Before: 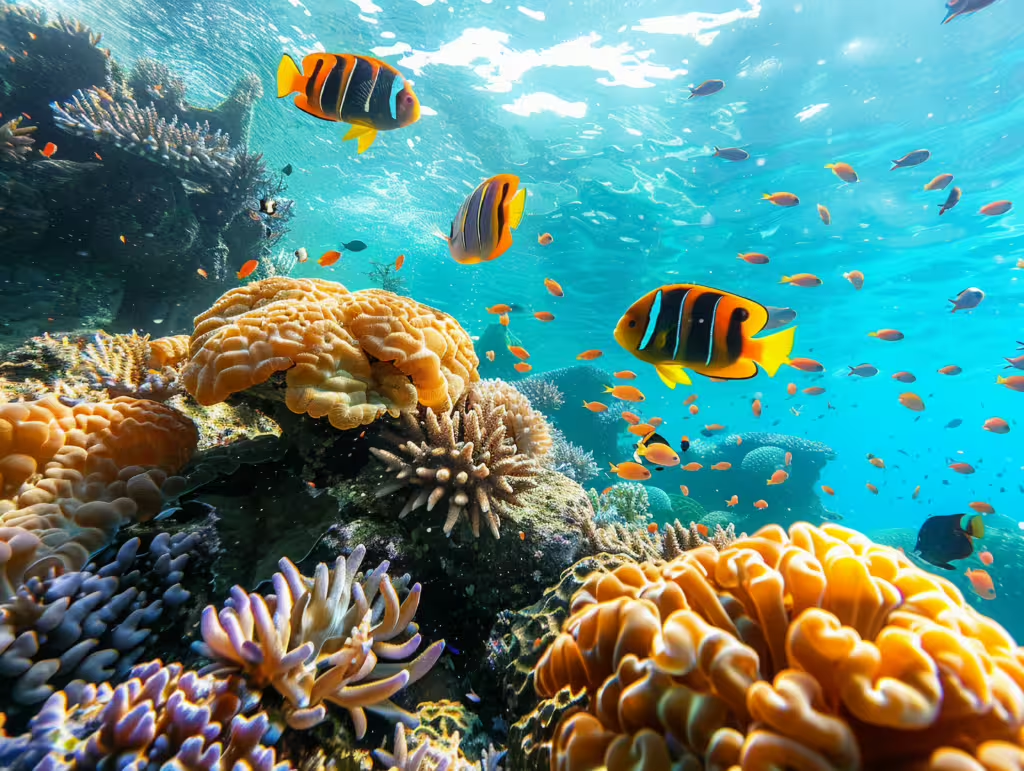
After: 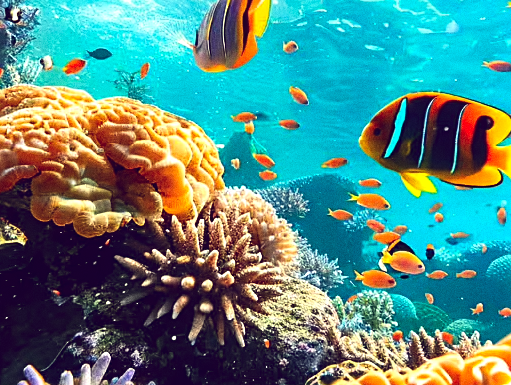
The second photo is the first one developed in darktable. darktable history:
sharpen: on, module defaults
crop: left 25%, top 25%, right 25%, bottom 25%
contrast brightness saturation: contrast 0.13, brightness -0.05, saturation 0.16
grain: coarseness 3.21 ISO
exposure: black level correction -0.005, exposure 0.054 EV, compensate highlight preservation false
color balance: lift [1.001, 0.997, 0.99, 1.01], gamma [1.007, 1, 0.975, 1.025], gain [1, 1.065, 1.052, 0.935], contrast 13.25%
white balance: emerald 1
